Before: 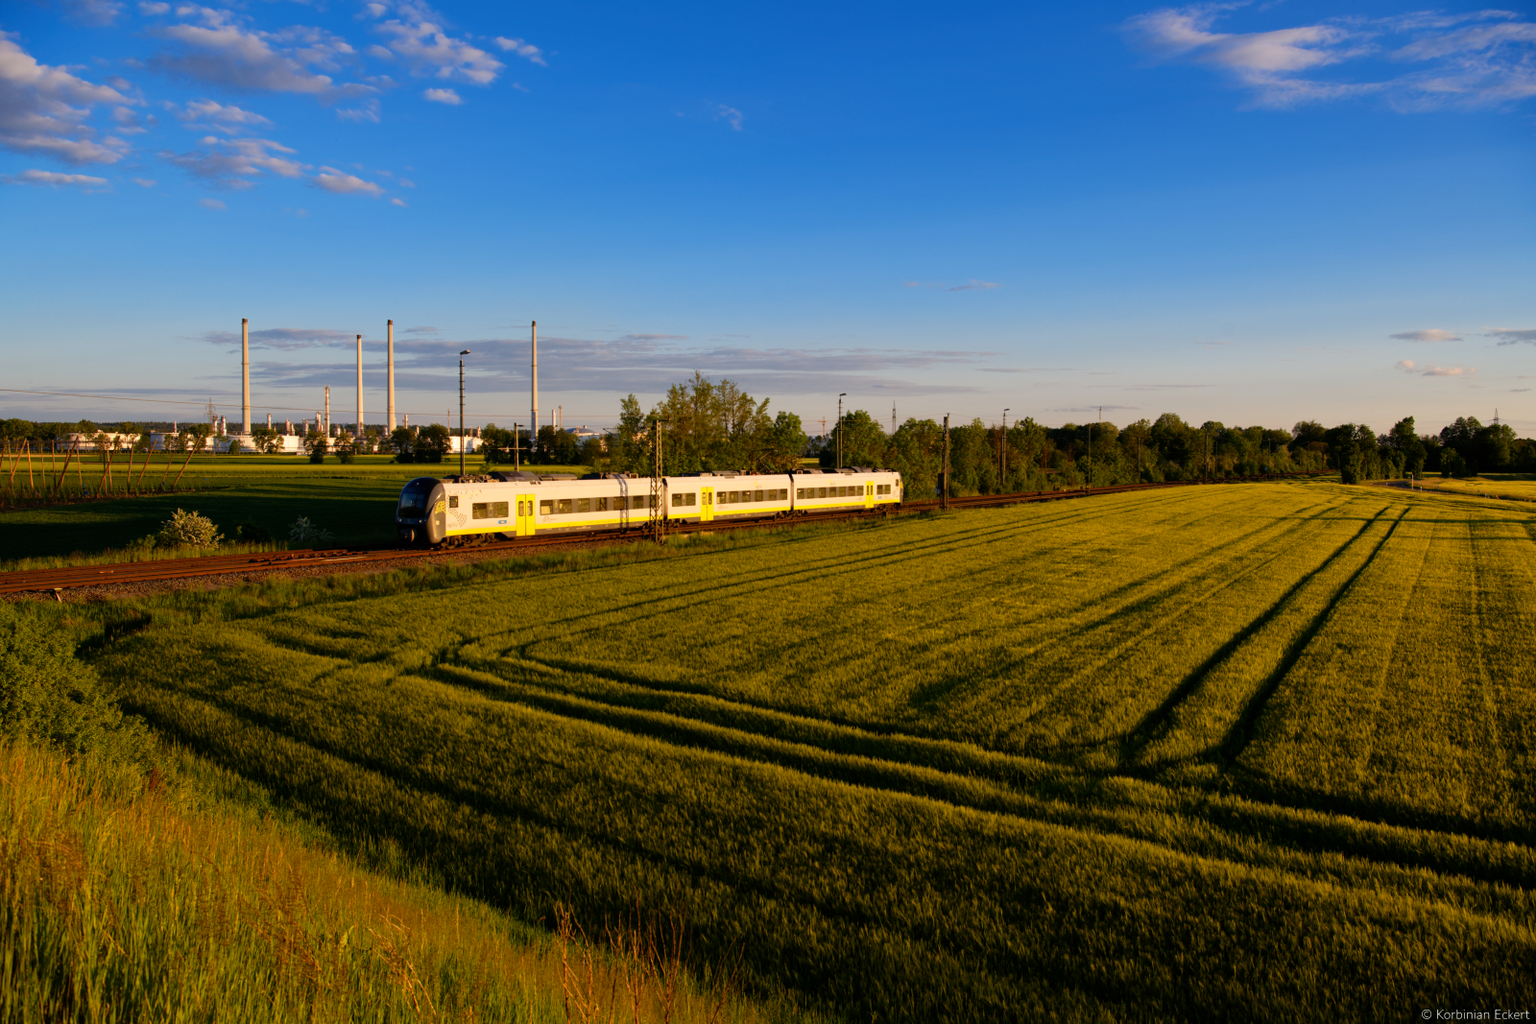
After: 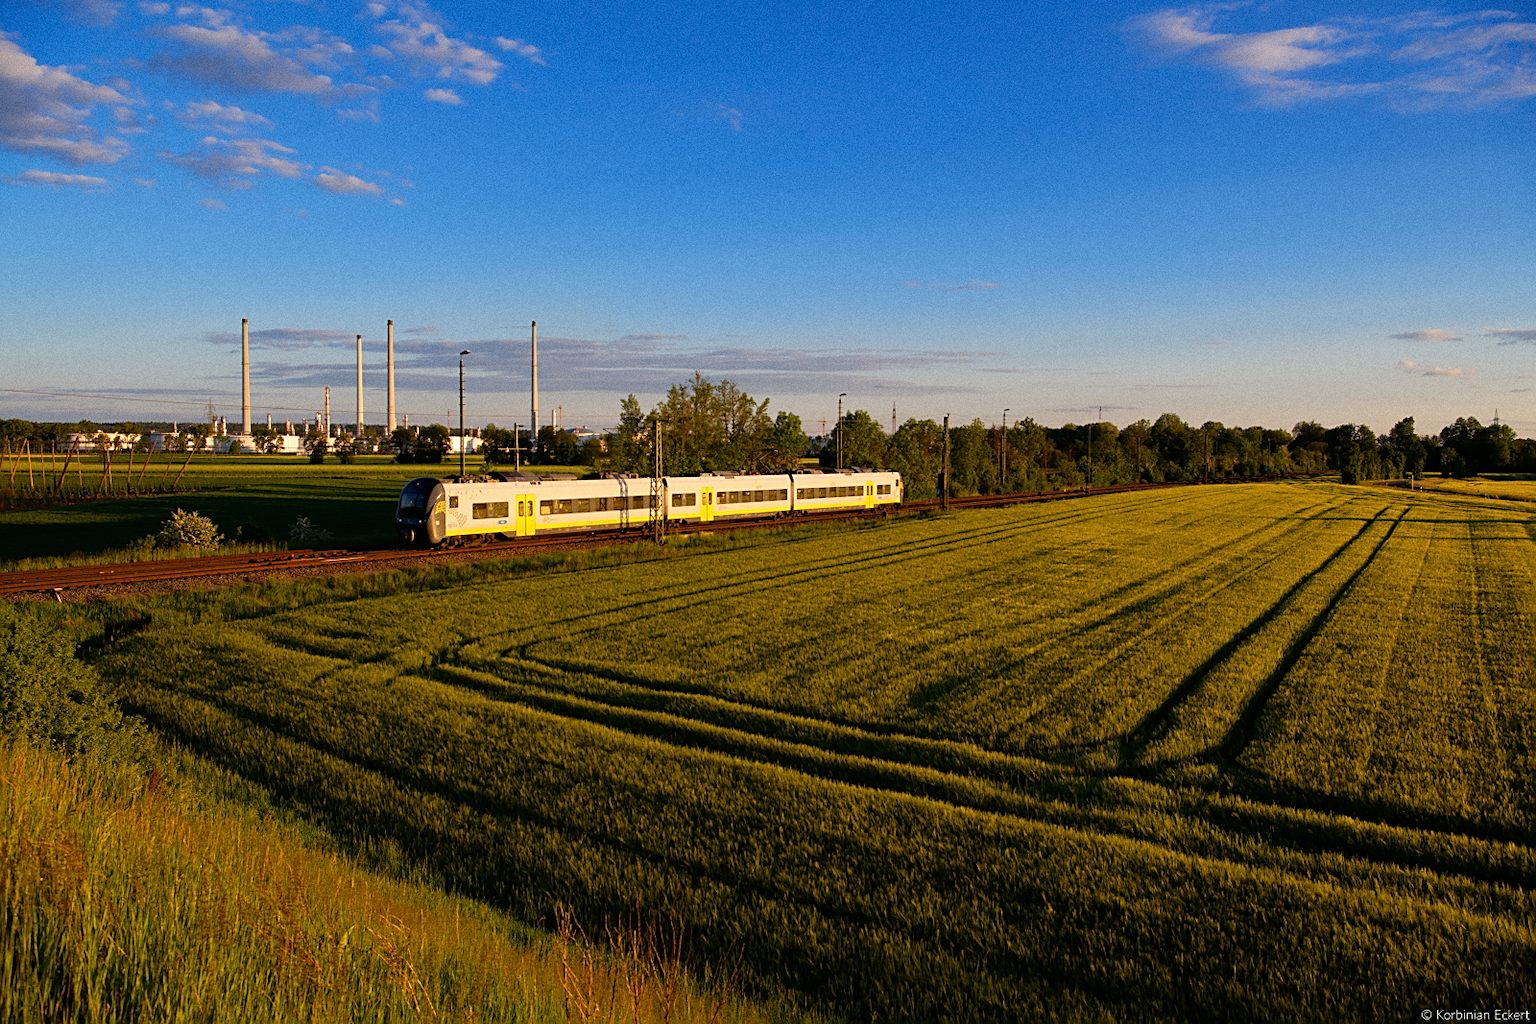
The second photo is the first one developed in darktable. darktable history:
sharpen: on, module defaults
grain: coarseness 0.09 ISO
